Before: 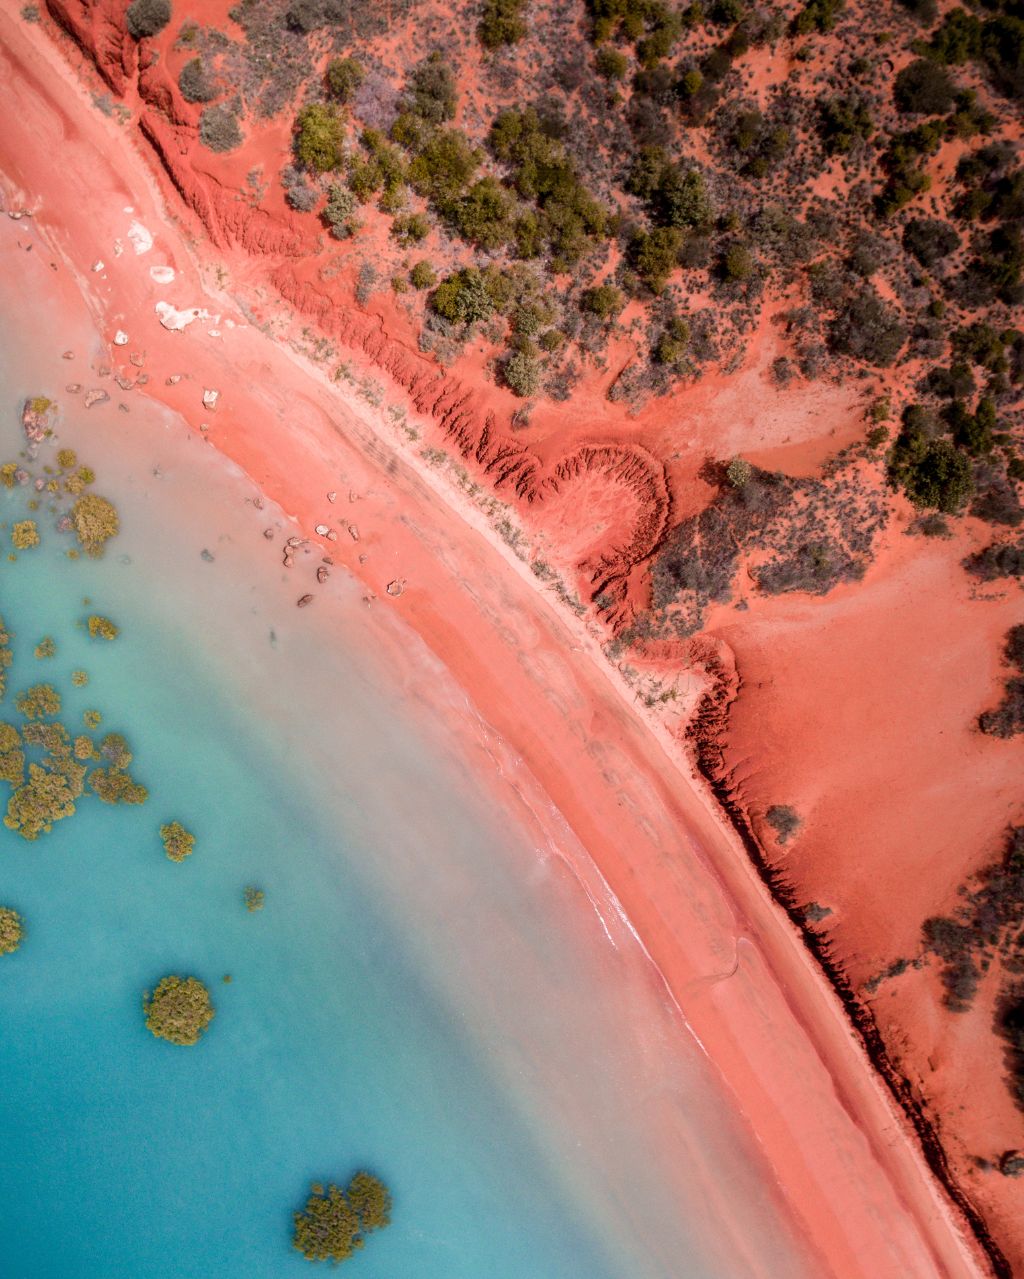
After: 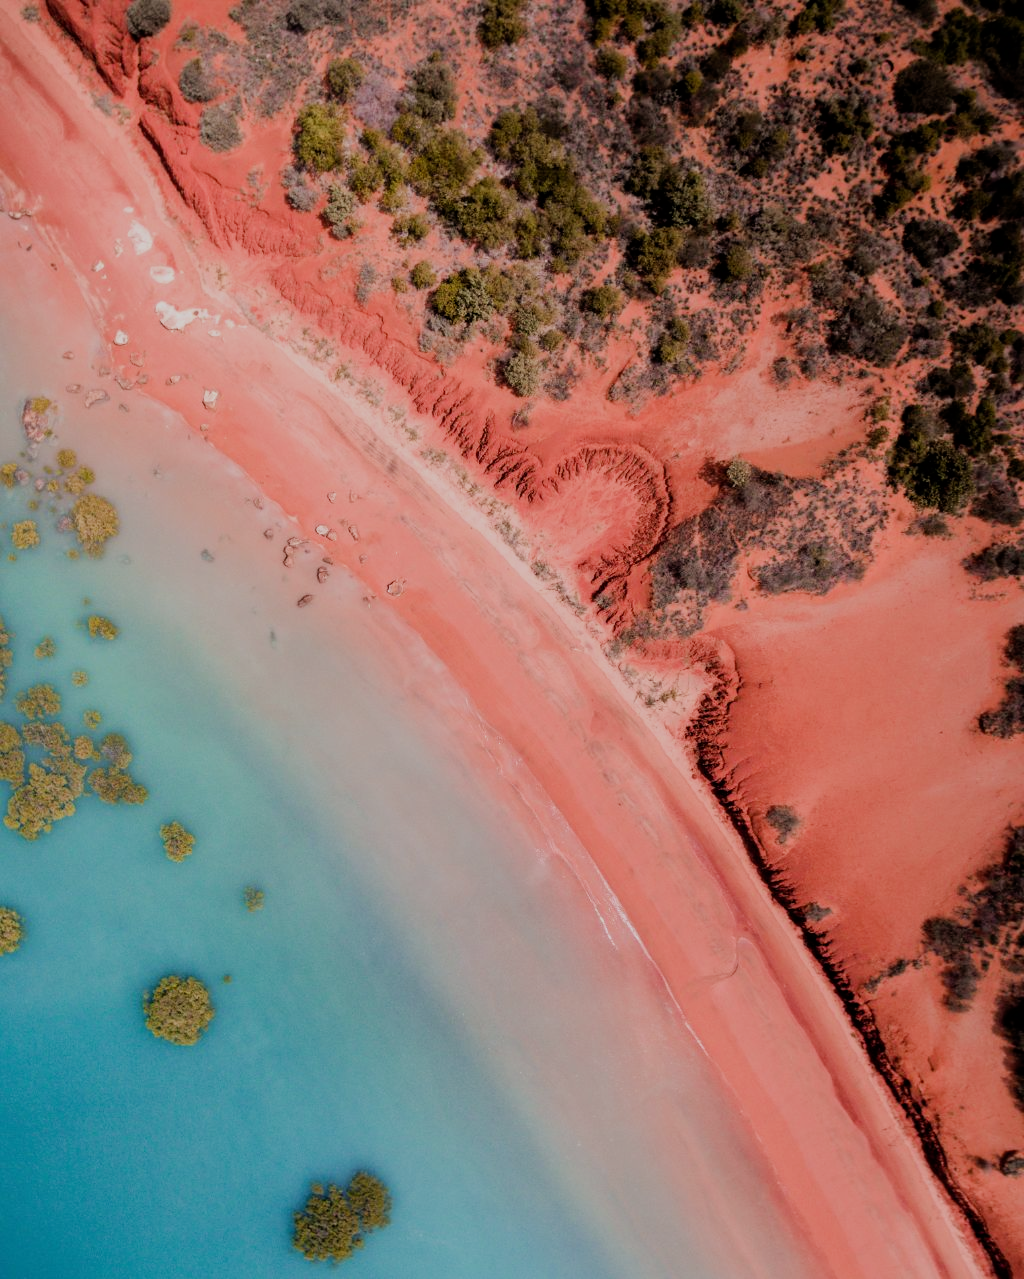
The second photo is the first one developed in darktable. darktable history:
filmic rgb: black relative exposure -7.29 EV, white relative exposure 5.05 EV, hardness 3.21
